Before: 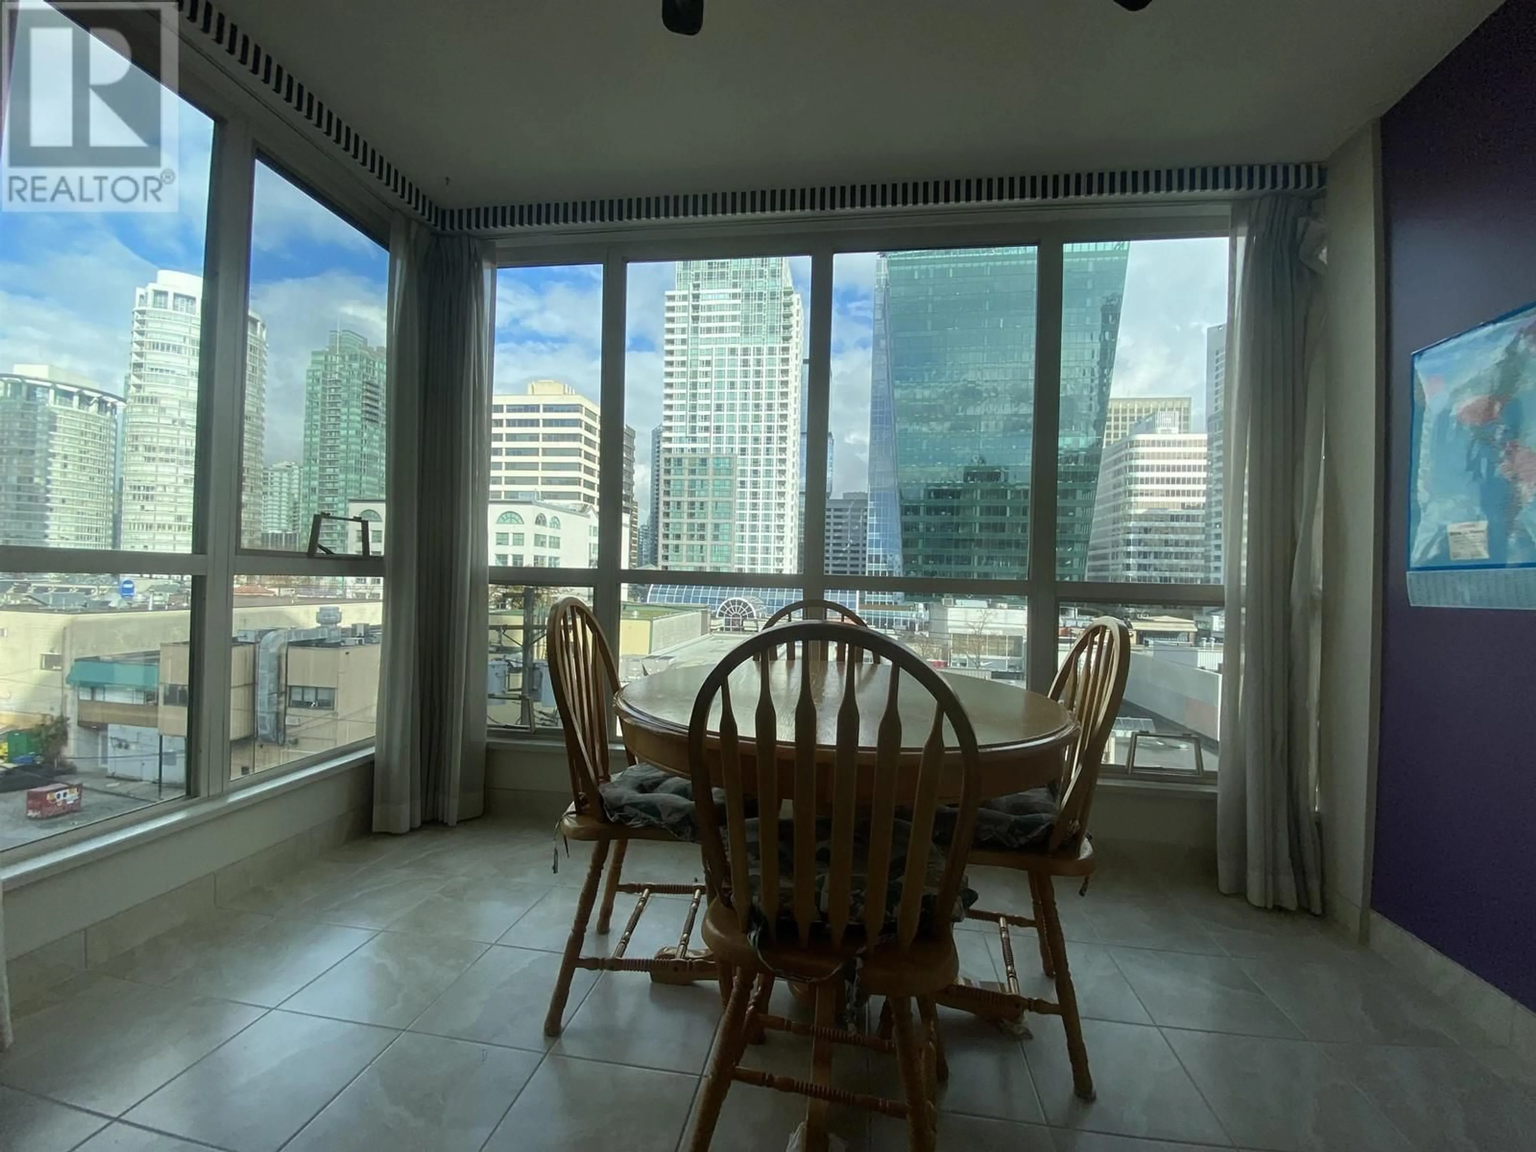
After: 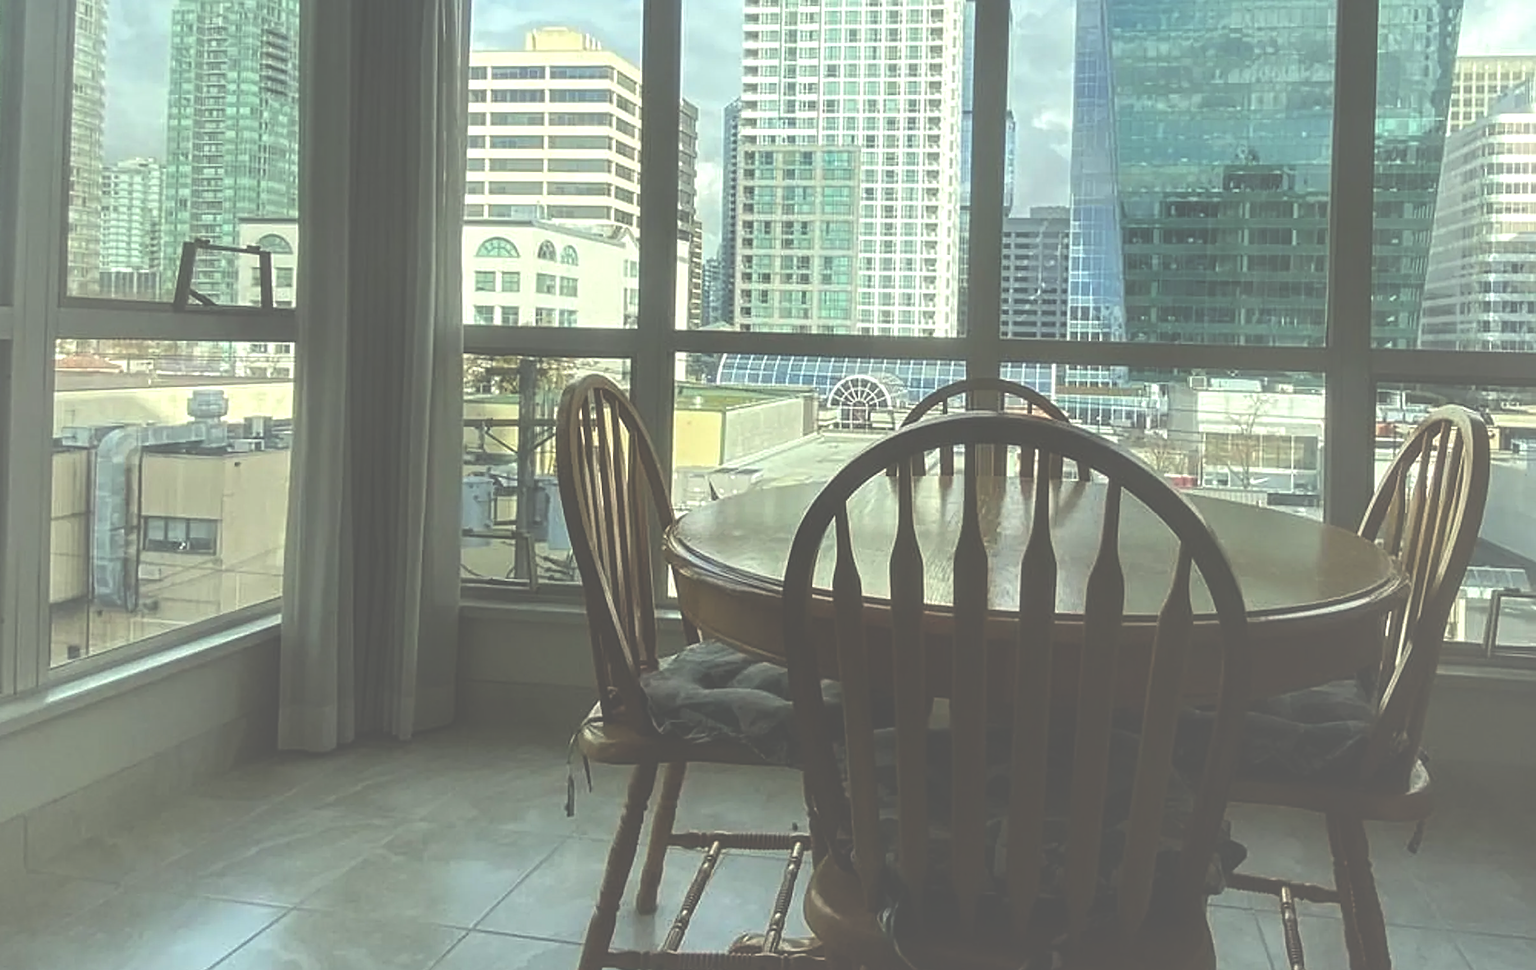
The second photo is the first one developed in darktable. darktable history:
crop: left 12.978%, top 31.535%, right 24.518%, bottom 15.817%
sharpen: on, module defaults
vignetting: fall-off start 17.96%, fall-off radius 136.7%, brightness 0.034, saturation 0.003, width/height ratio 0.627, shape 0.588
color balance rgb: highlights gain › luminance 7.023%, highlights gain › chroma 1.993%, highlights gain › hue 90.31°, perceptual saturation grading › global saturation 25.827%
exposure: black level correction -0.087, compensate highlight preservation false
local contrast: detail 130%
tone equalizer: mask exposure compensation -0.484 EV
